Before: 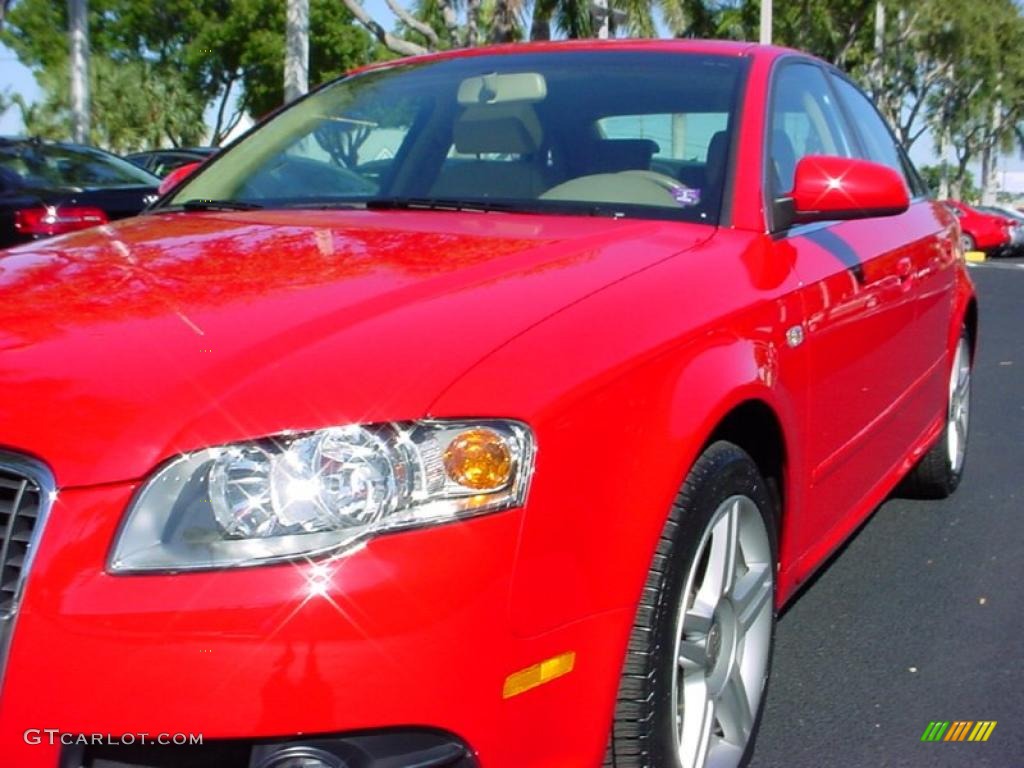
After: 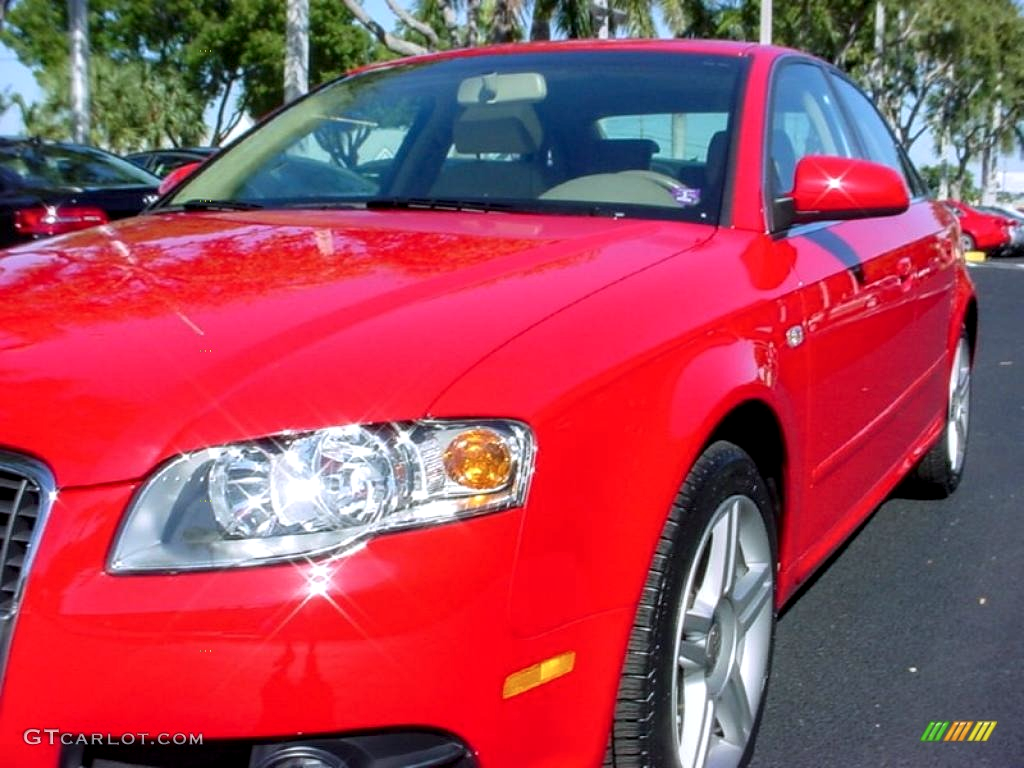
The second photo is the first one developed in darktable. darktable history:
local contrast: detail 130%
color correction: highlights a* -0.085, highlights b* -5.52, shadows a* -0.125, shadows b* -0.138
